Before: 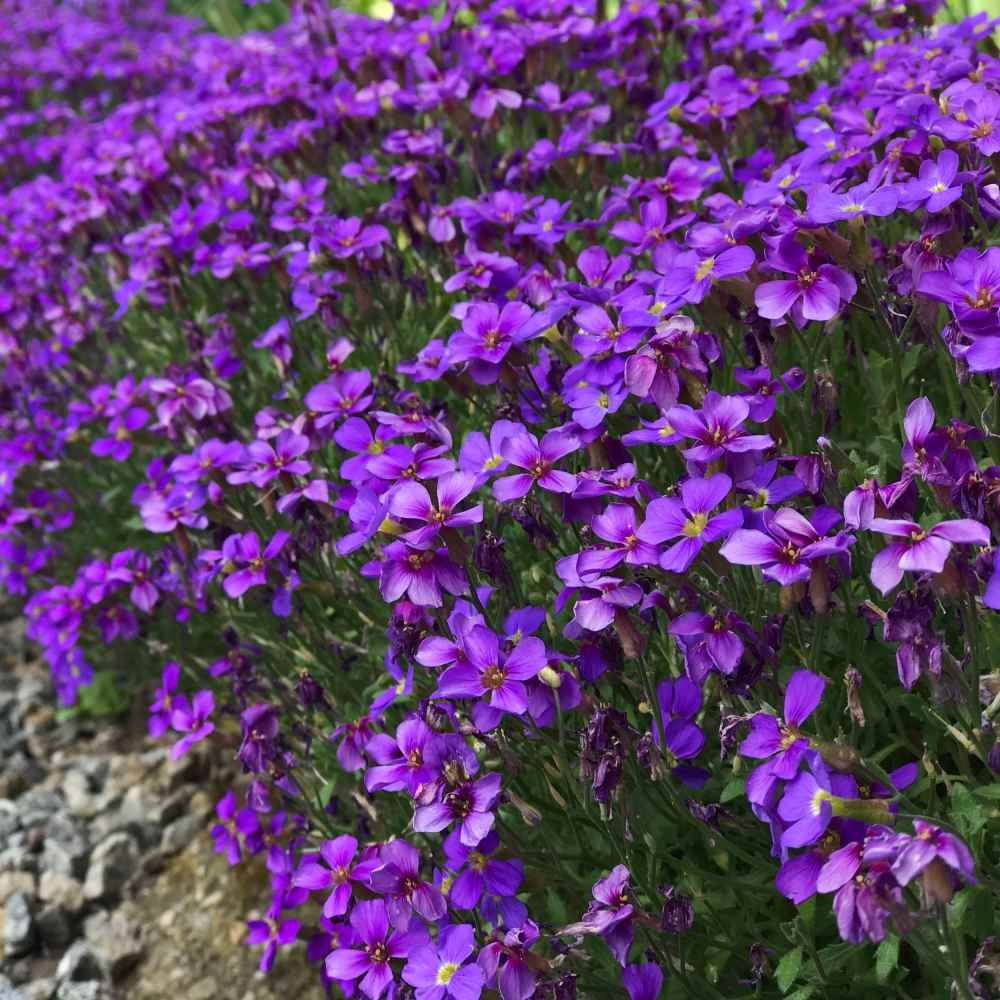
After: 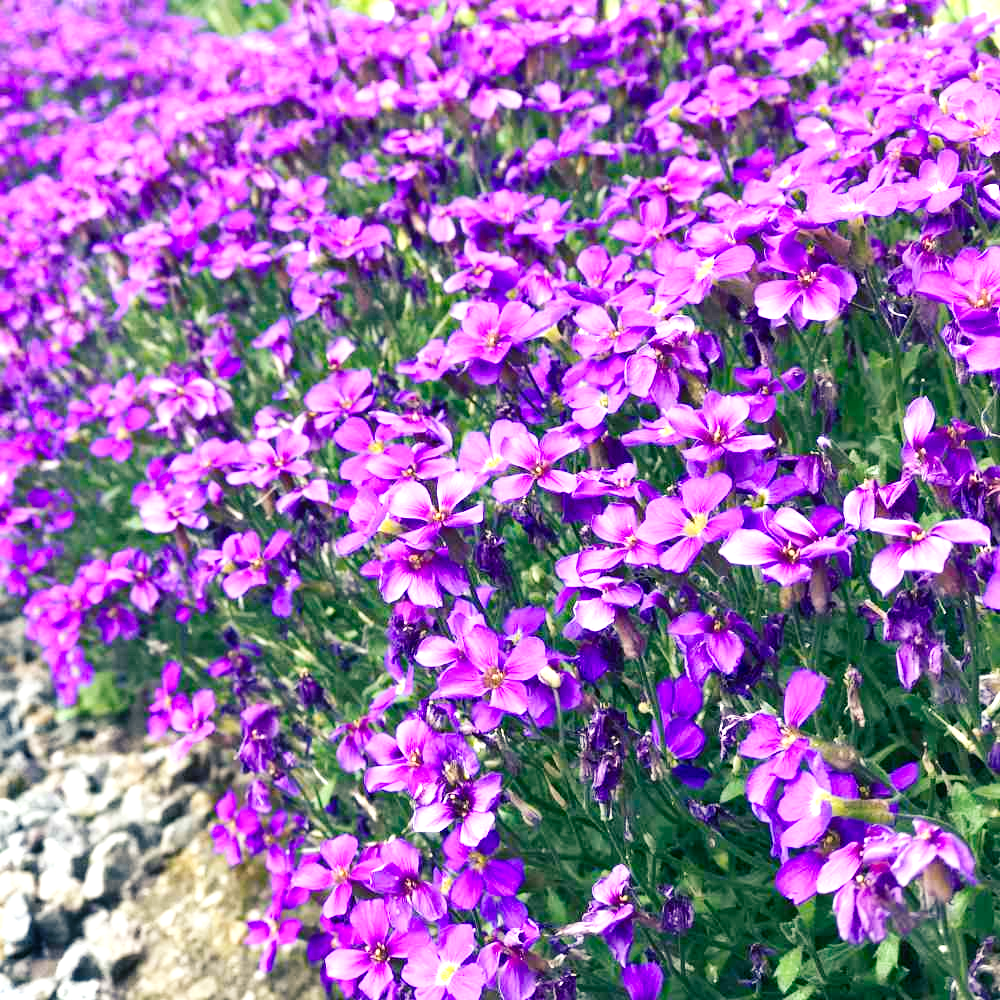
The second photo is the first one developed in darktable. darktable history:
tone curve: curves: ch0 [(0, 0) (0.004, 0.001) (0.133, 0.112) (0.325, 0.362) (0.832, 0.893) (1, 1)], preserve colors none
color balance rgb: shadows lift › luminance -40.782%, shadows lift › chroma 13.998%, shadows lift › hue 259.33°, perceptual saturation grading › global saturation 0.672%
exposure: black level correction 0, exposure 1.477 EV, compensate highlight preservation false
